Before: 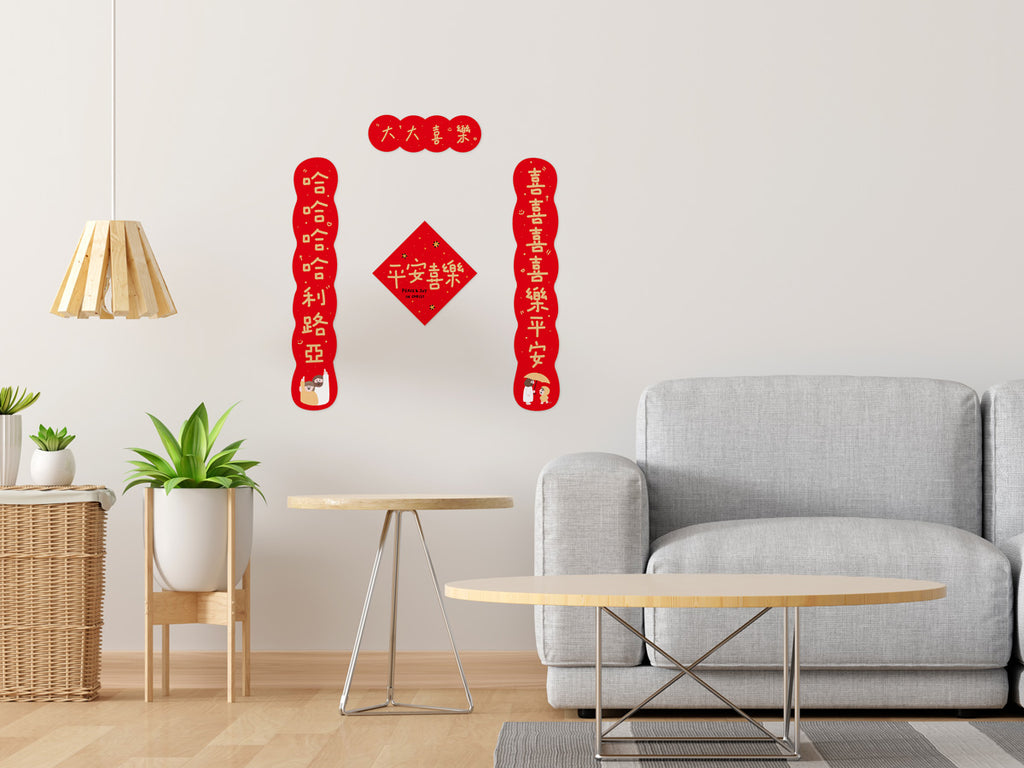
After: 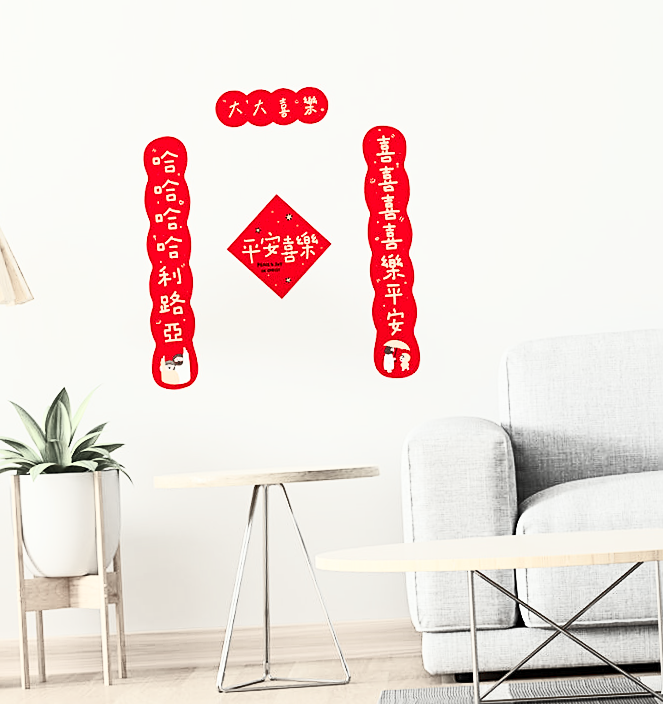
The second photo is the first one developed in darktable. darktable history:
exposure: exposure -0.157 EV, compensate highlight preservation false
color correction: highlights a* -2.68, highlights b* 2.57
sharpen: on, module defaults
color zones: curves: ch1 [(0, 0.831) (0.08, 0.771) (0.157, 0.268) (0.241, 0.207) (0.562, -0.005) (0.714, -0.013) (0.876, 0.01) (1, 0.831)]
color balance: input saturation 80.07%
crop and rotate: left 12.673%, right 20.66%
contrast brightness saturation: contrast 0.62, brightness 0.34, saturation 0.14
rotate and perspective: rotation -3°, crop left 0.031, crop right 0.968, crop top 0.07, crop bottom 0.93
